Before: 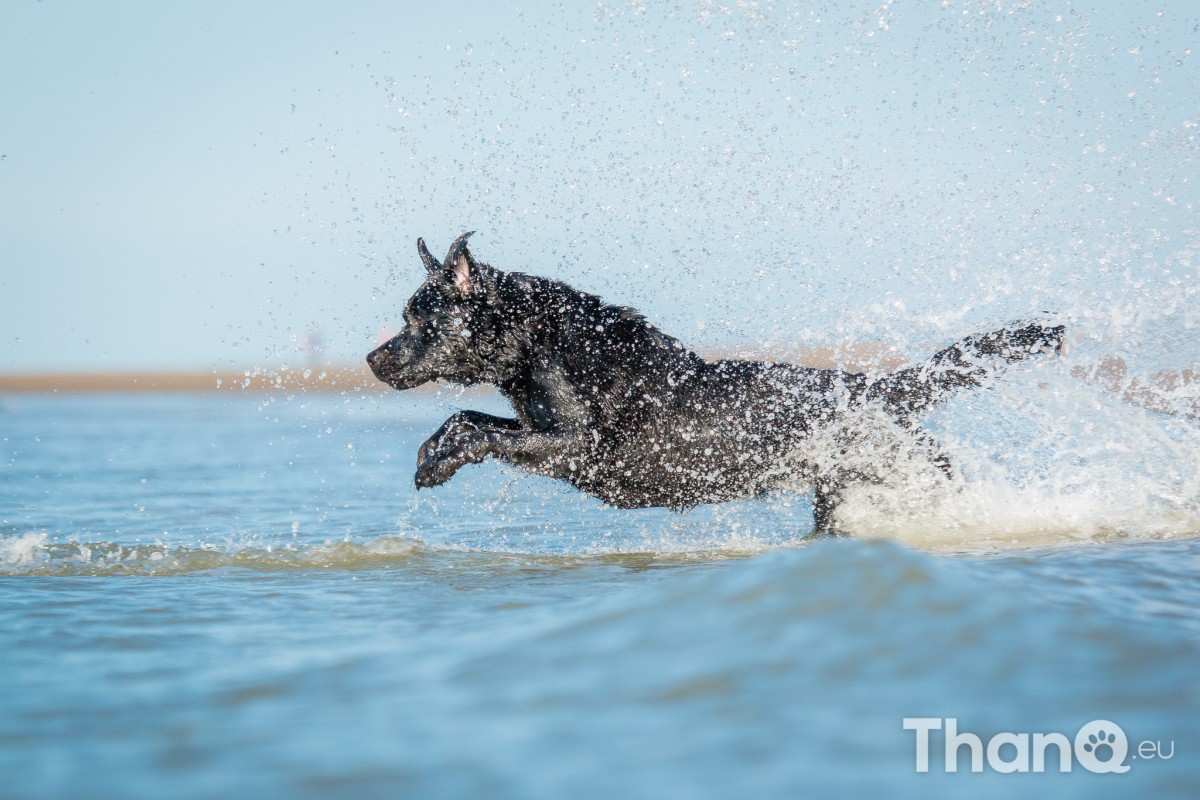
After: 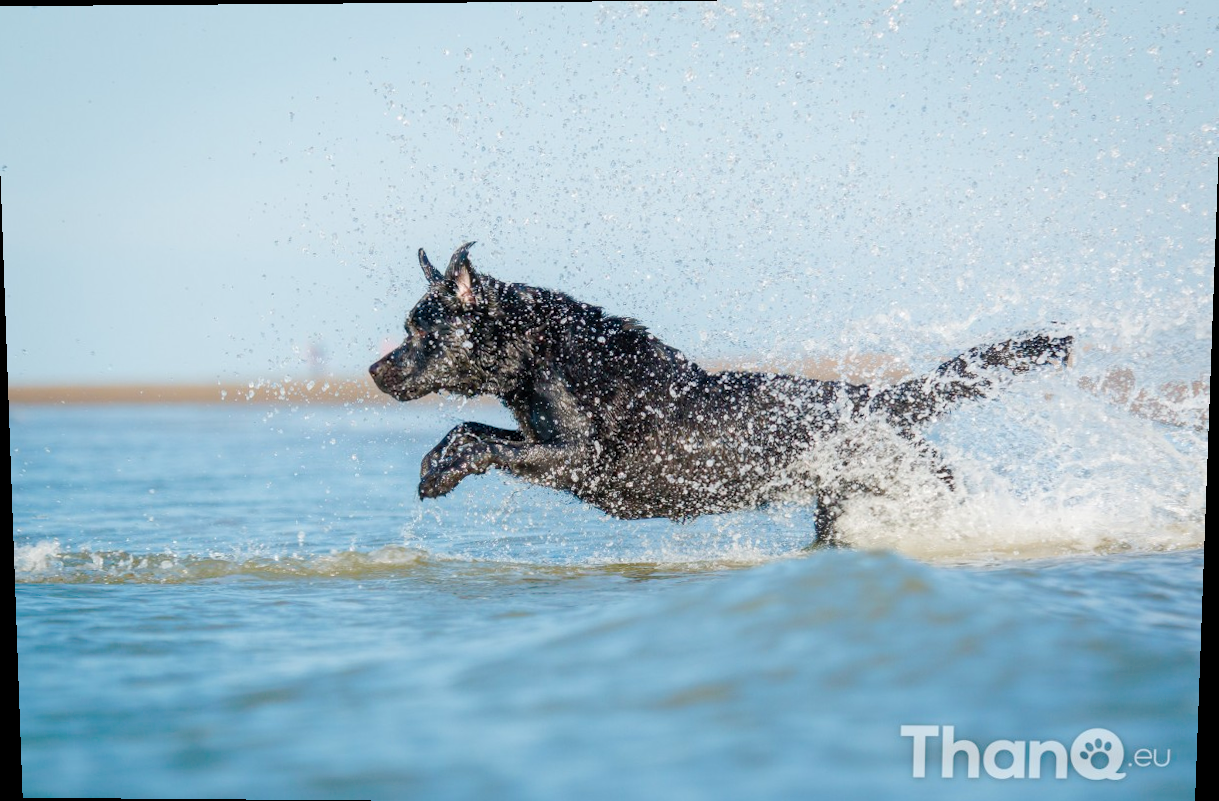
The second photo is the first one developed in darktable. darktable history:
tone curve: curves: ch0 [(0, 0) (0.003, 0.003) (0.011, 0.01) (0.025, 0.023) (0.044, 0.042) (0.069, 0.065) (0.1, 0.094) (0.136, 0.128) (0.177, 0.167) (0.224, 0.211) (0.277, 0.261) (0.335, 0.315) (0.399, 0.375) (0.468, 0.441) (0.543, 0.543) (0.623, 0.623) (0.709, 0.709) (0.801, 0.801) (0.898, 0.898) (1, 1)], preserve colors none
color balance rgb: perceptual saturation grading › global saturation 20%, perceptual saturation grading › highlights -25%, perceptual saturation grading › shadows 50%
crop: left 0.434%, top 0.485%, right 0.244%, bottom 0.386%
rotate and perspective: lens shift (vertical) 0.048, lens shift (horizontal) -0.024, automatic cropping off
